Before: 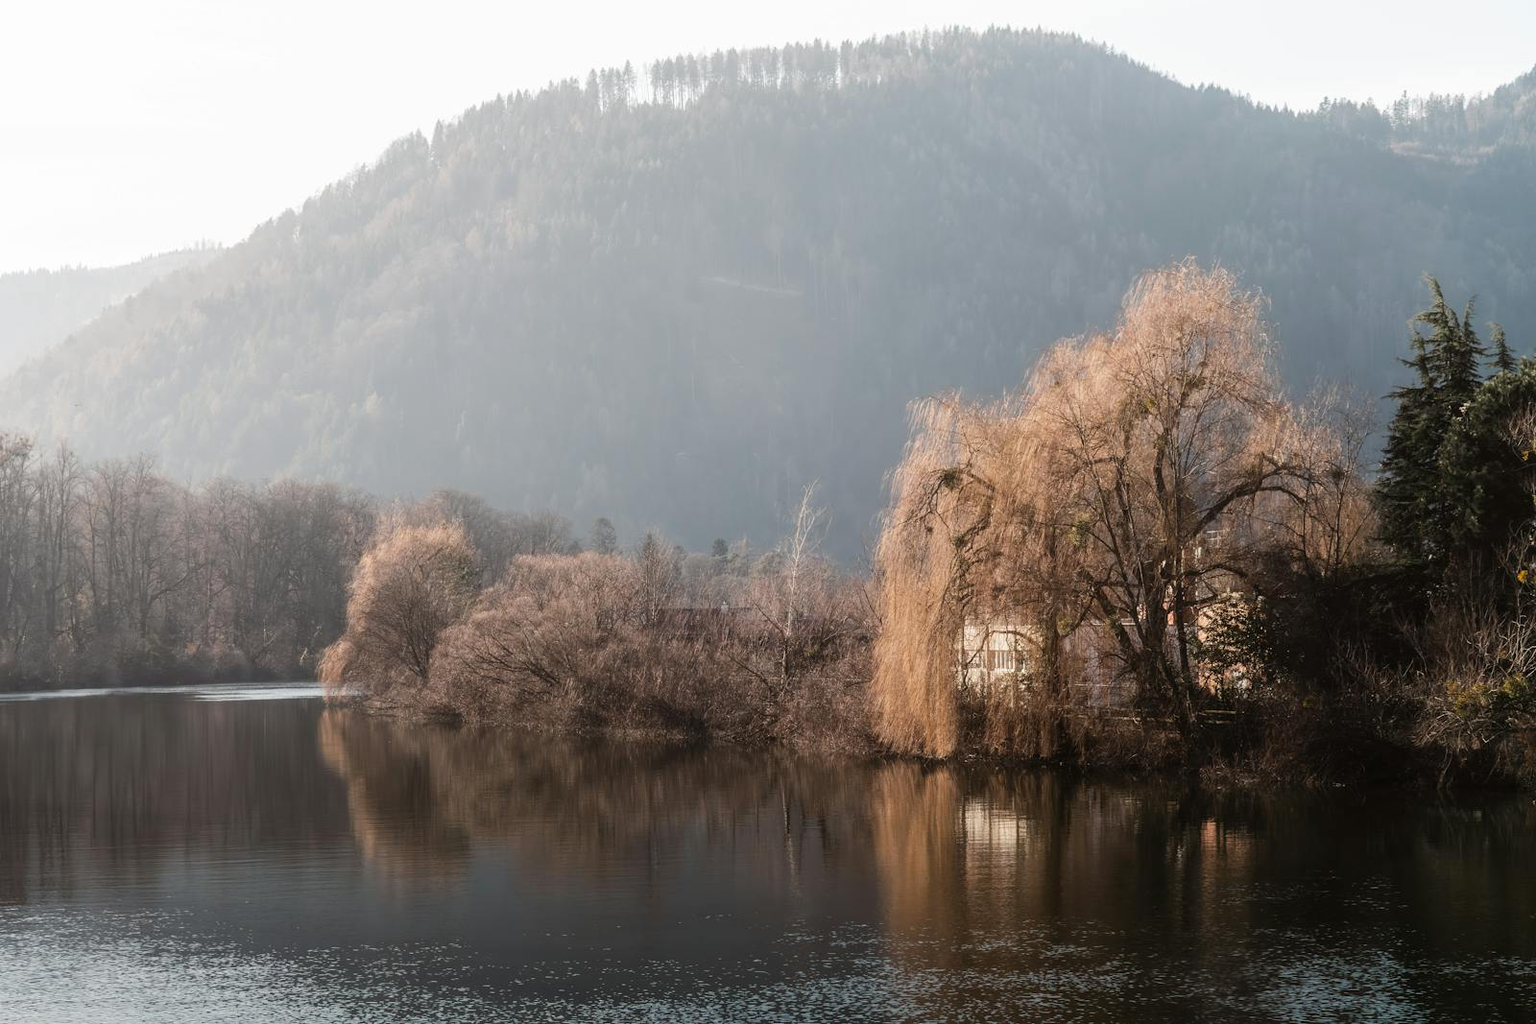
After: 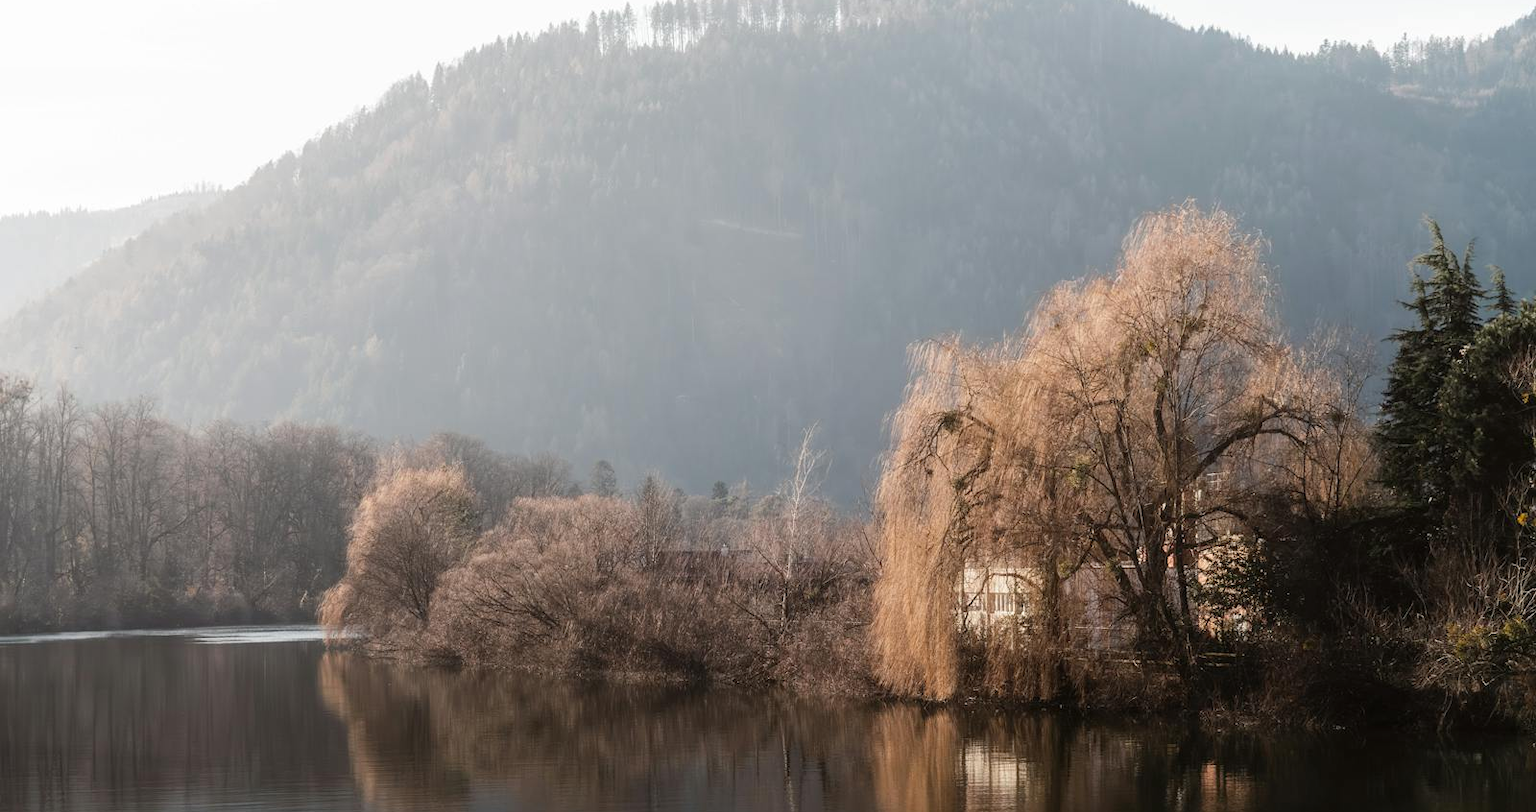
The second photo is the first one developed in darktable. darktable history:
crop and rotate: top 5.664%, bottom 14.987%
